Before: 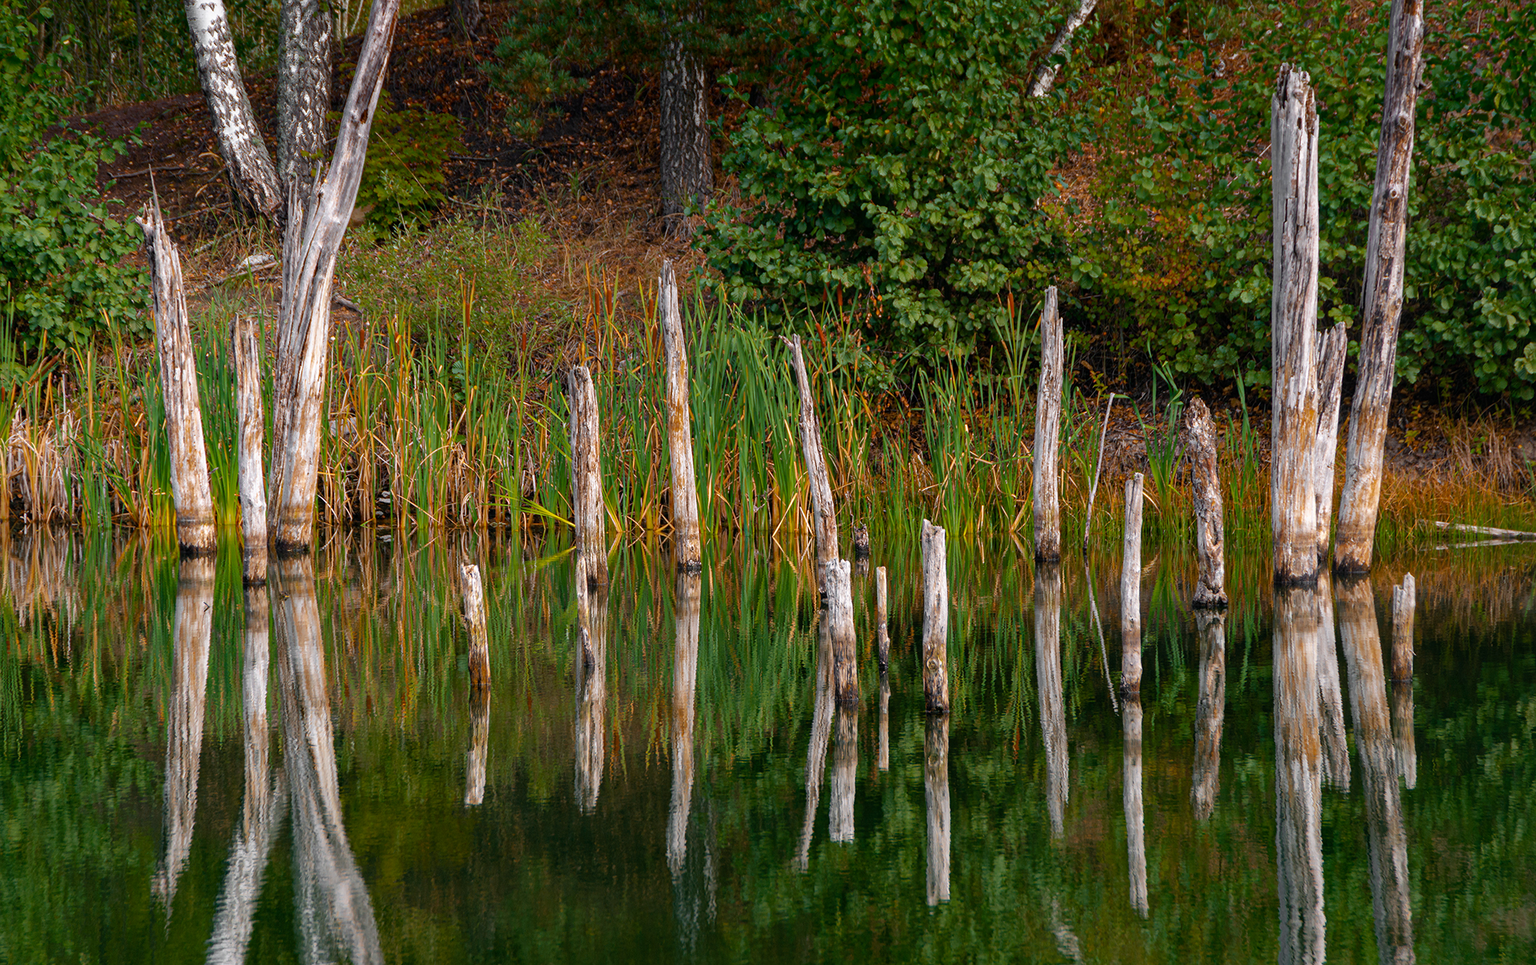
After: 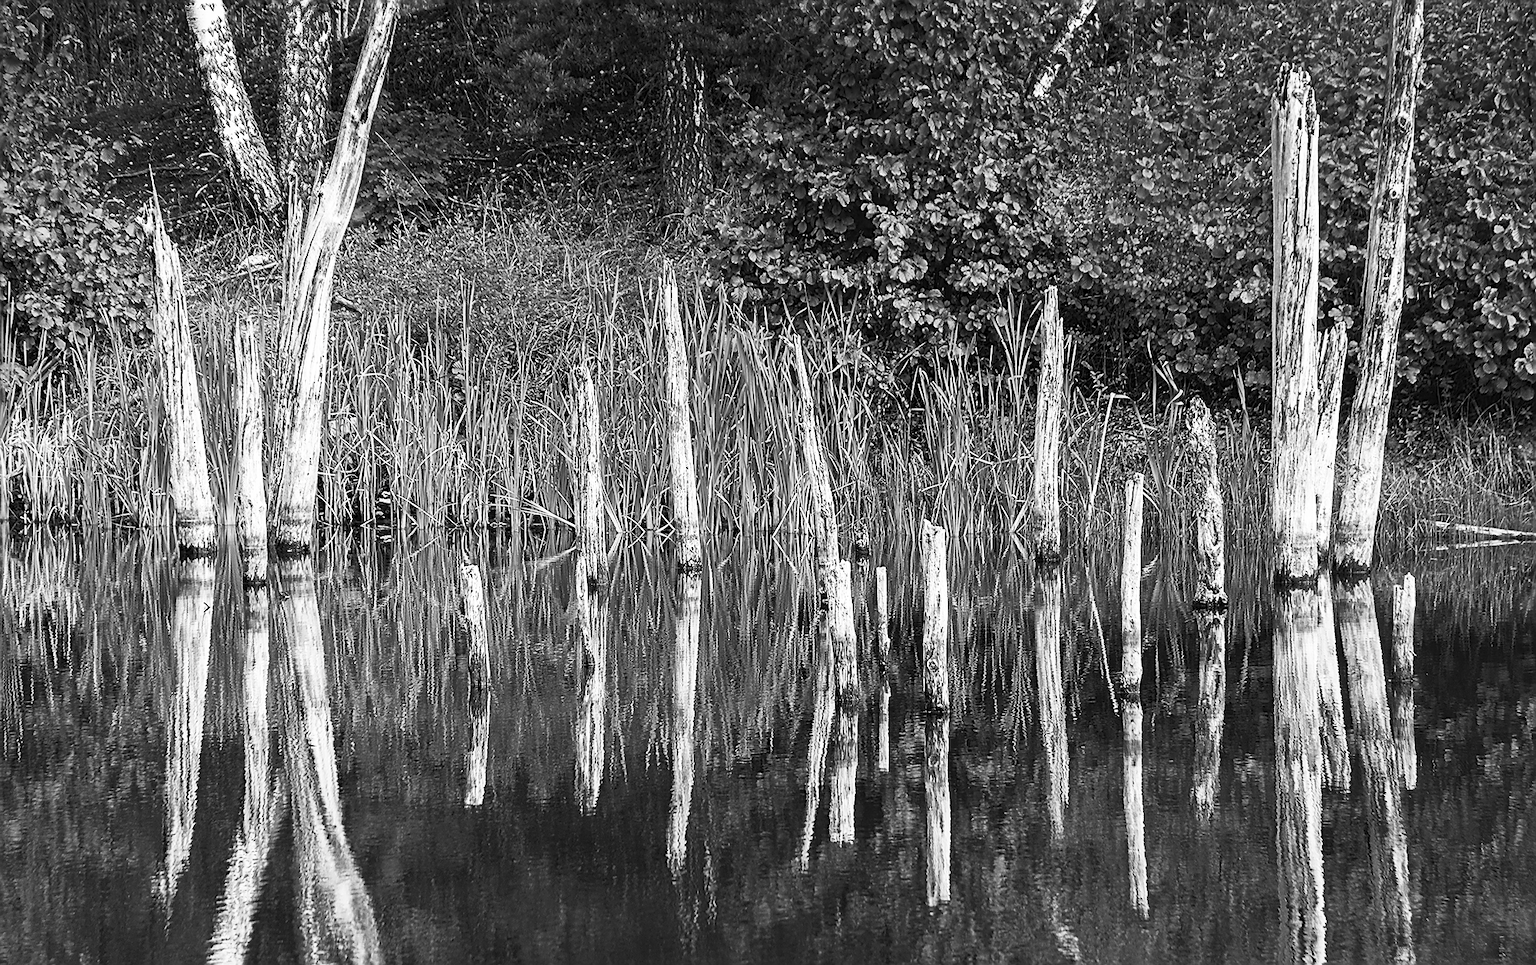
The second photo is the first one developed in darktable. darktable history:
sharpen: radius 1.405, amount 1.258, threshold 0.812
contrast brightness saturation: contrast 0.532, brightness 0.472, saturation -0.998
